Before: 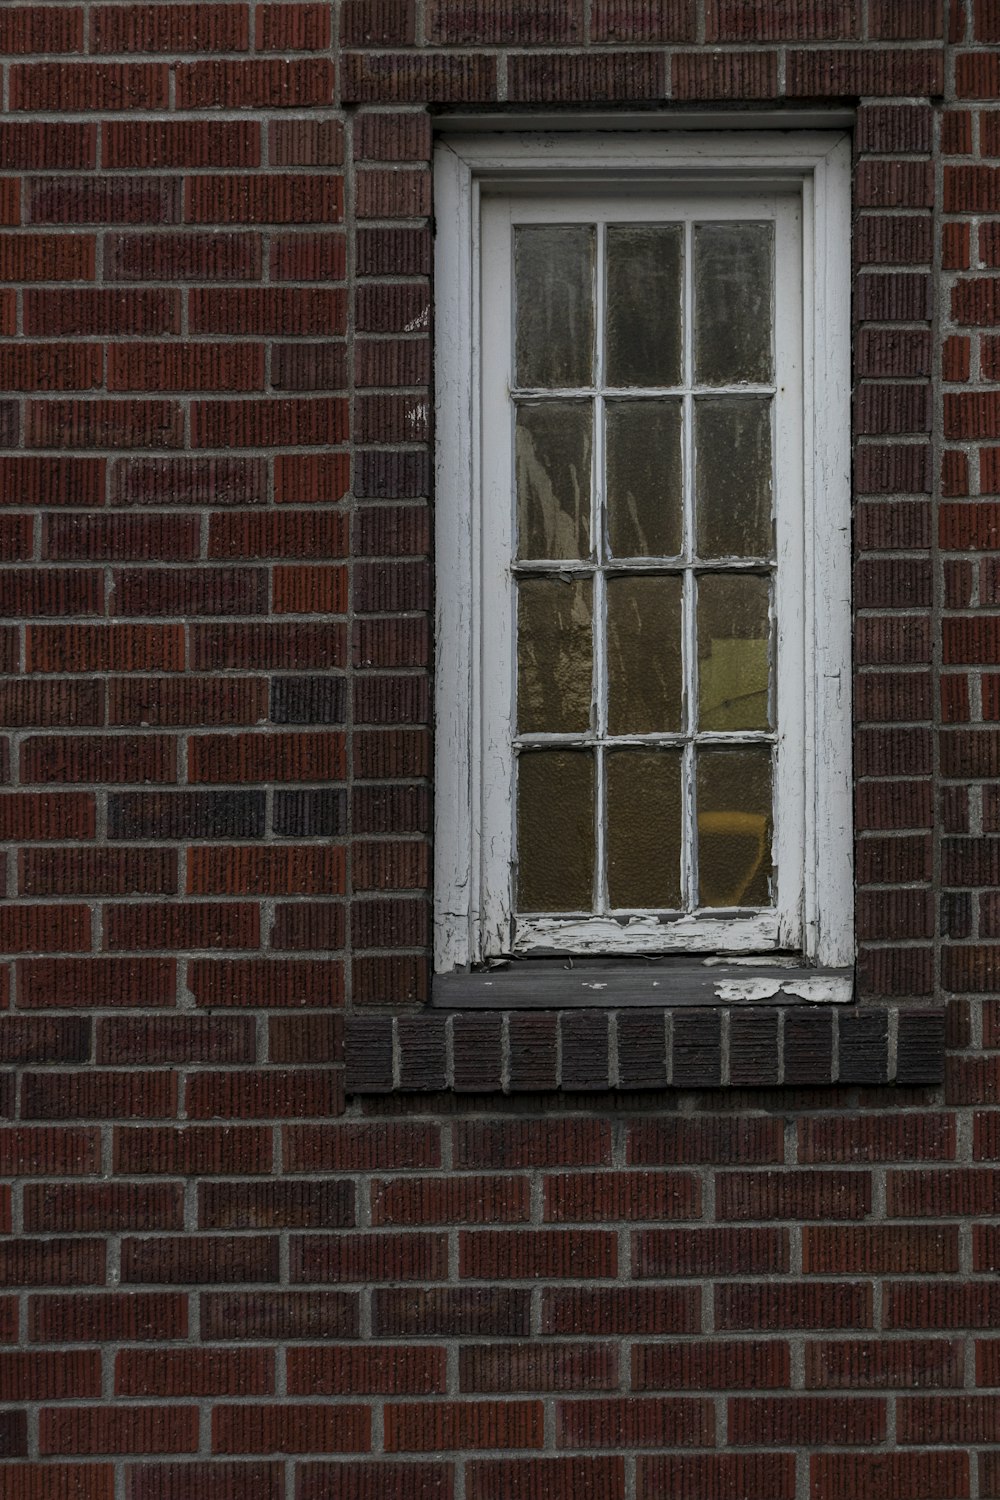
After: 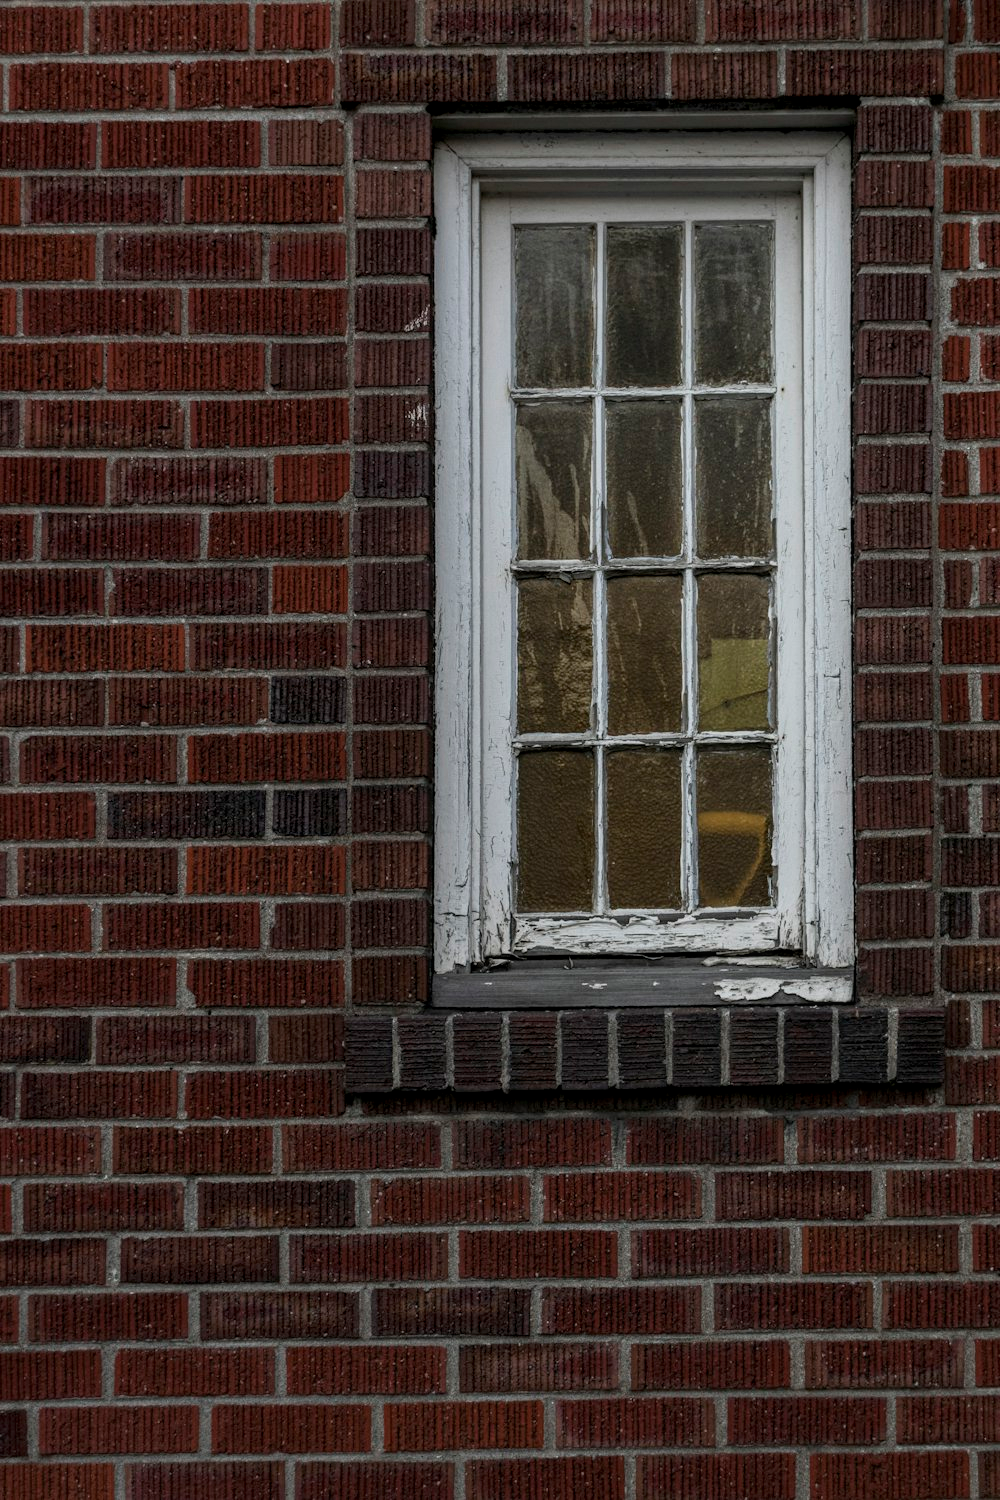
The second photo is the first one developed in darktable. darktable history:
exposure: exposure 0.128 EV, compensate highlight preservation false
local contrast: on, module defaults
